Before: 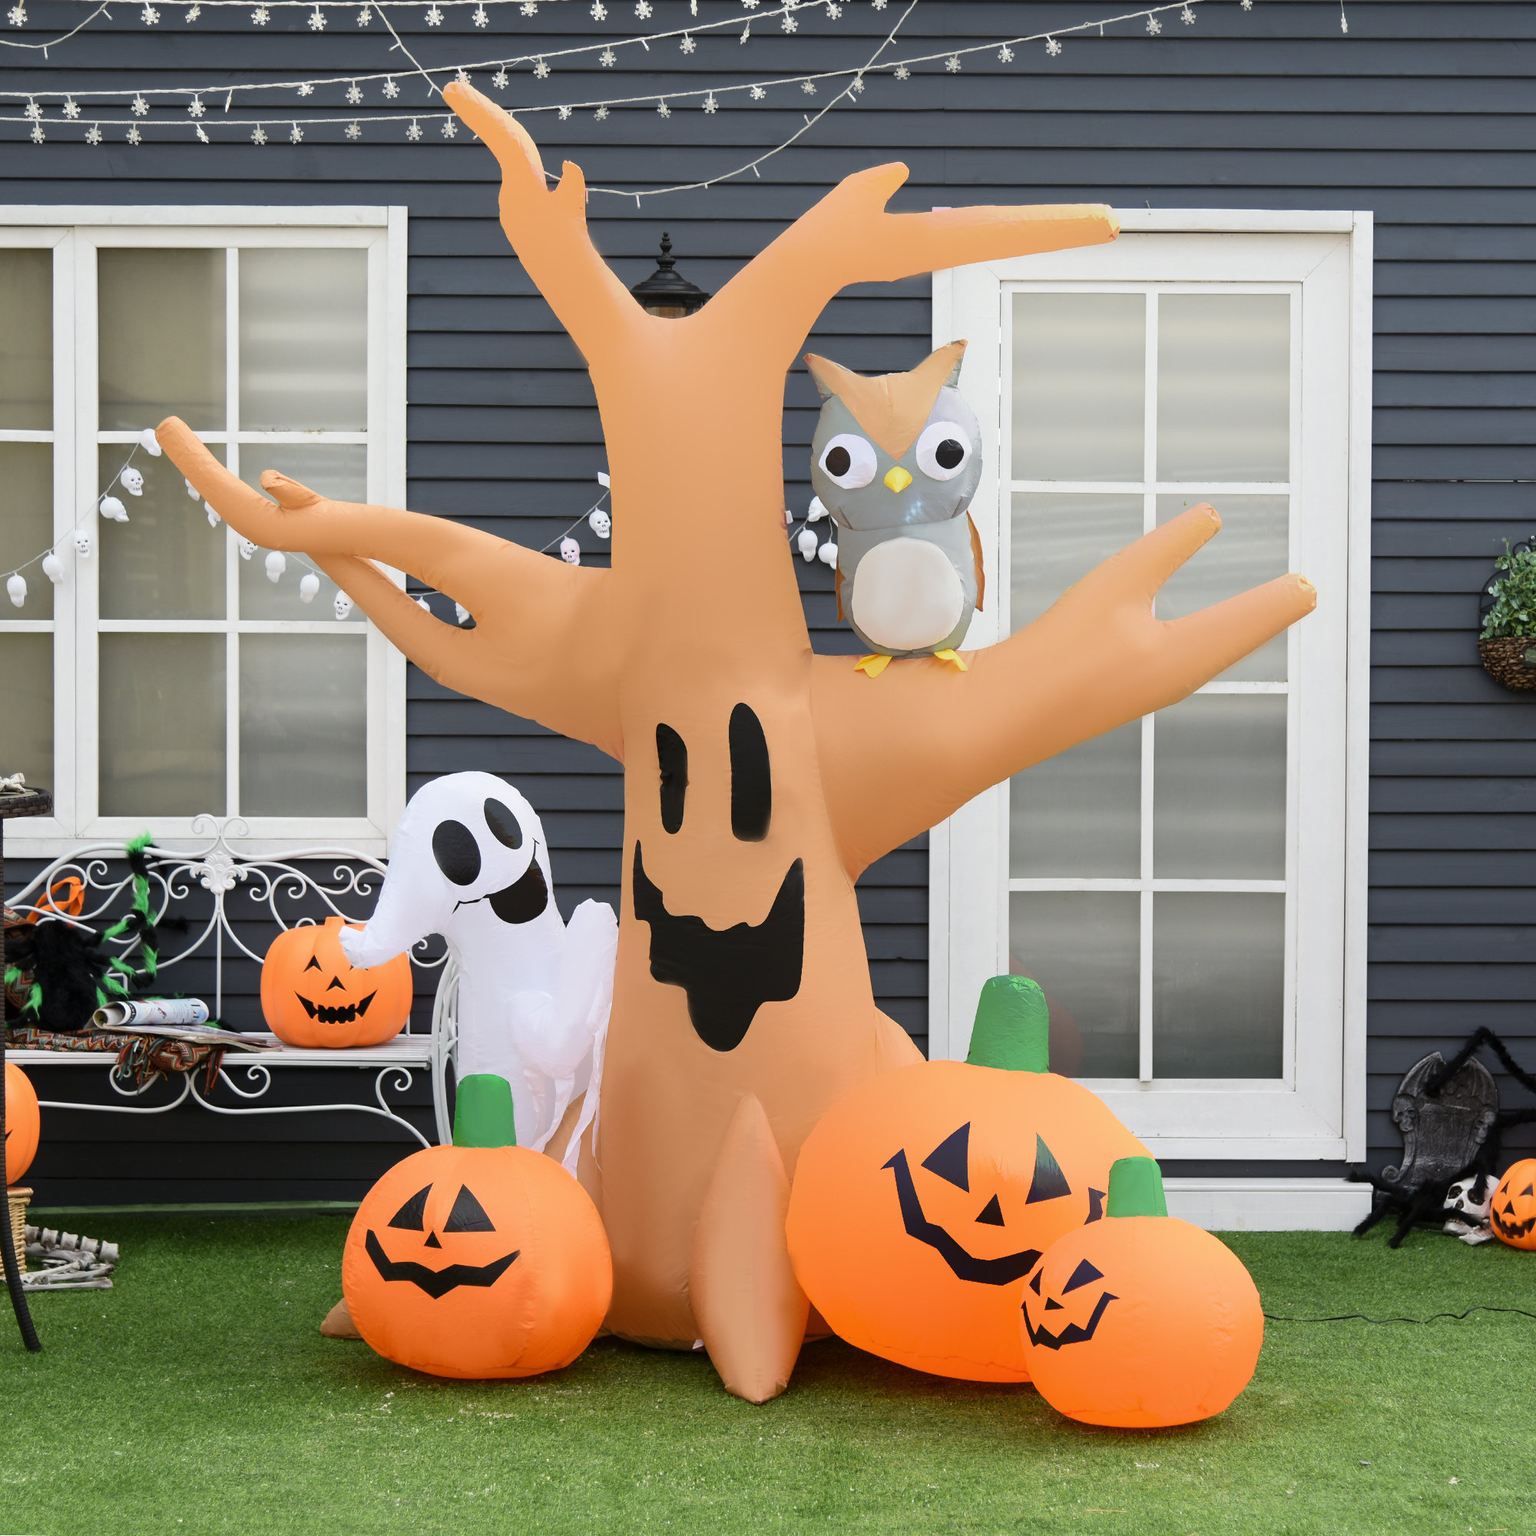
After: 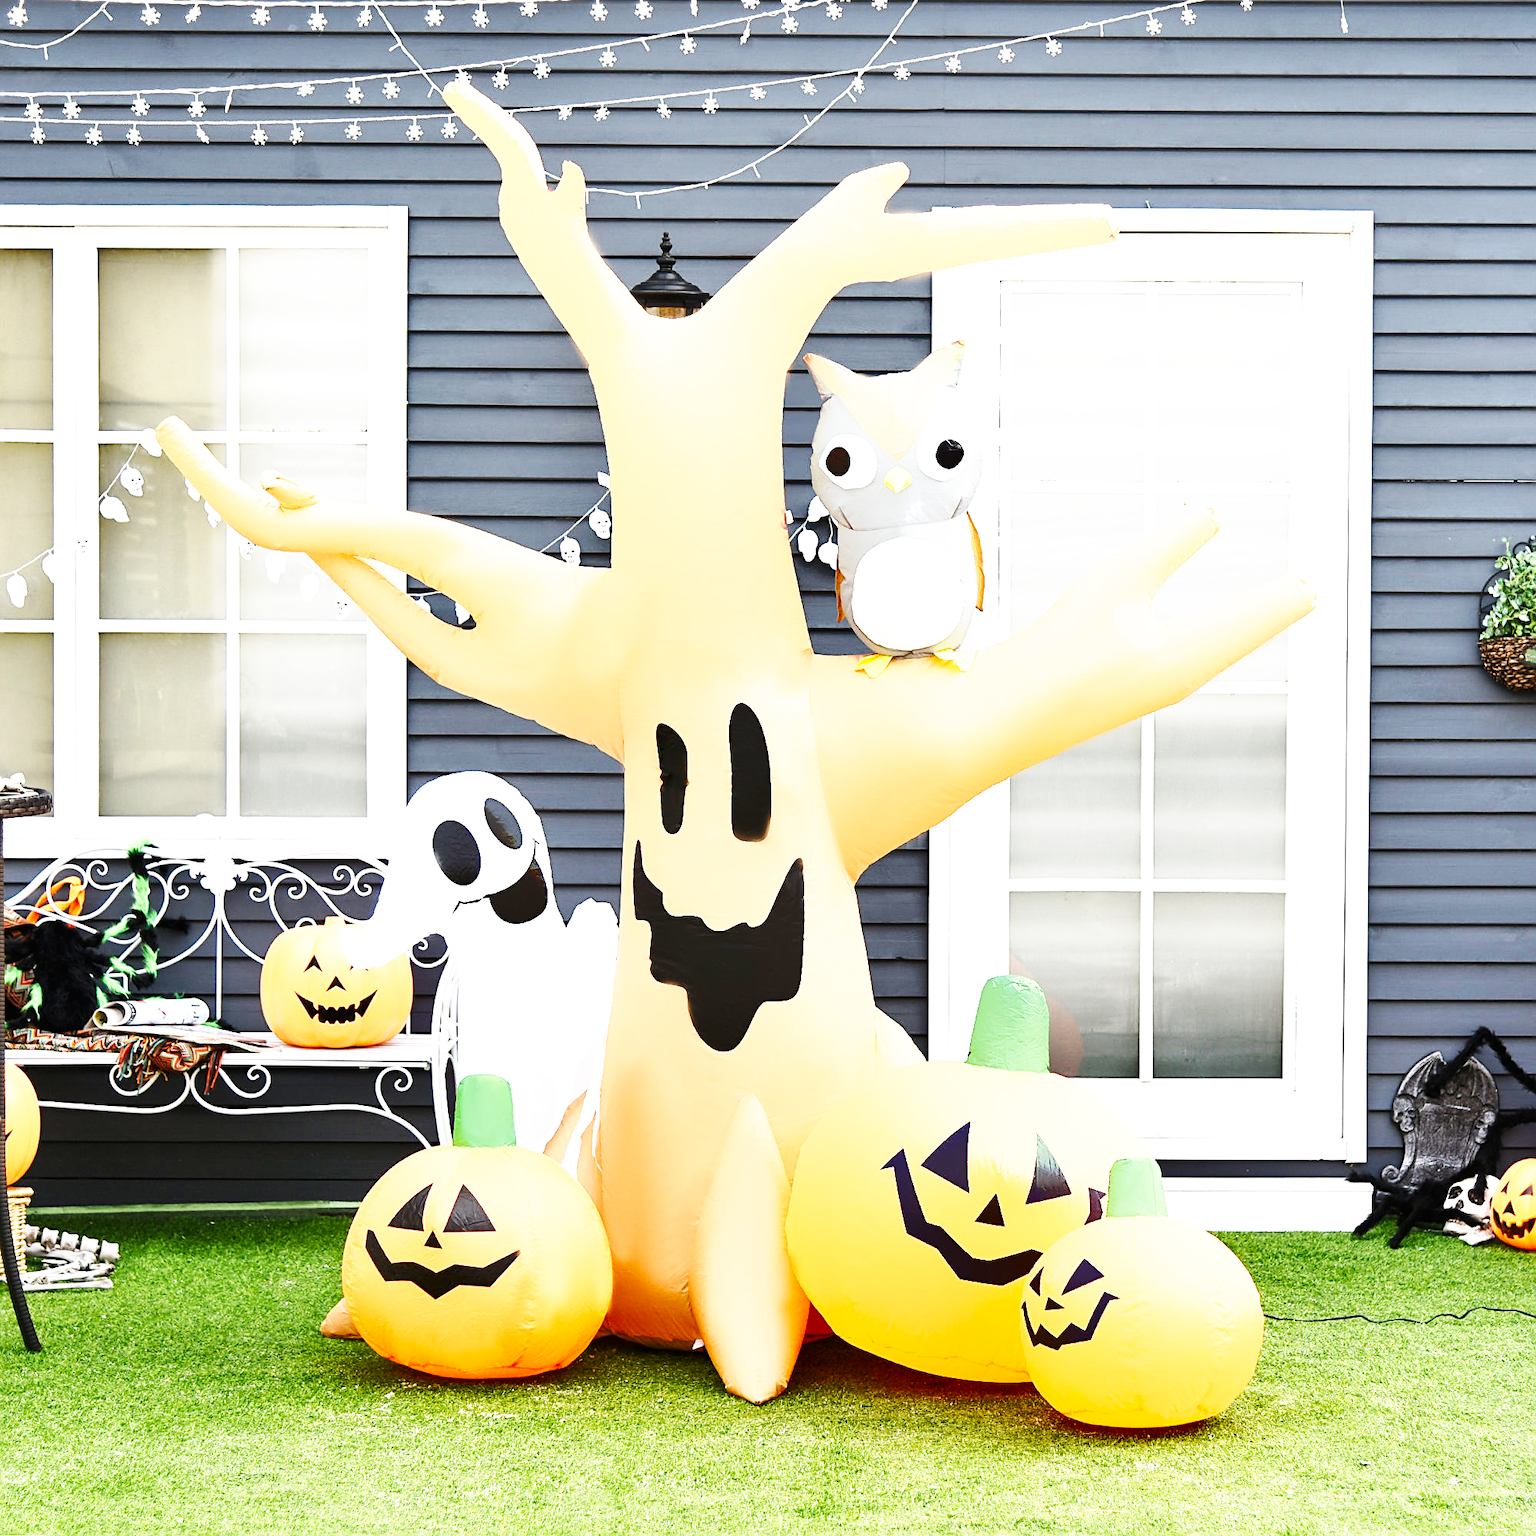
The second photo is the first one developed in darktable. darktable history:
shadows and highlights: low approximation 0.01, soften with gaussian
exposure: black level correction 0, exposure 0.899 EV, compensate exposure bias true, compensate highlight preservation false
base curve: curves: ch0 [(0, 0) (0.007, 0.004) (0.027, 0.03) (0.046, 0.07) (0.207, 0.54) (0.442, 0.872) (0.673, 0.972) (1, 1)], preserve colors none
sharpen: on, module defaults
